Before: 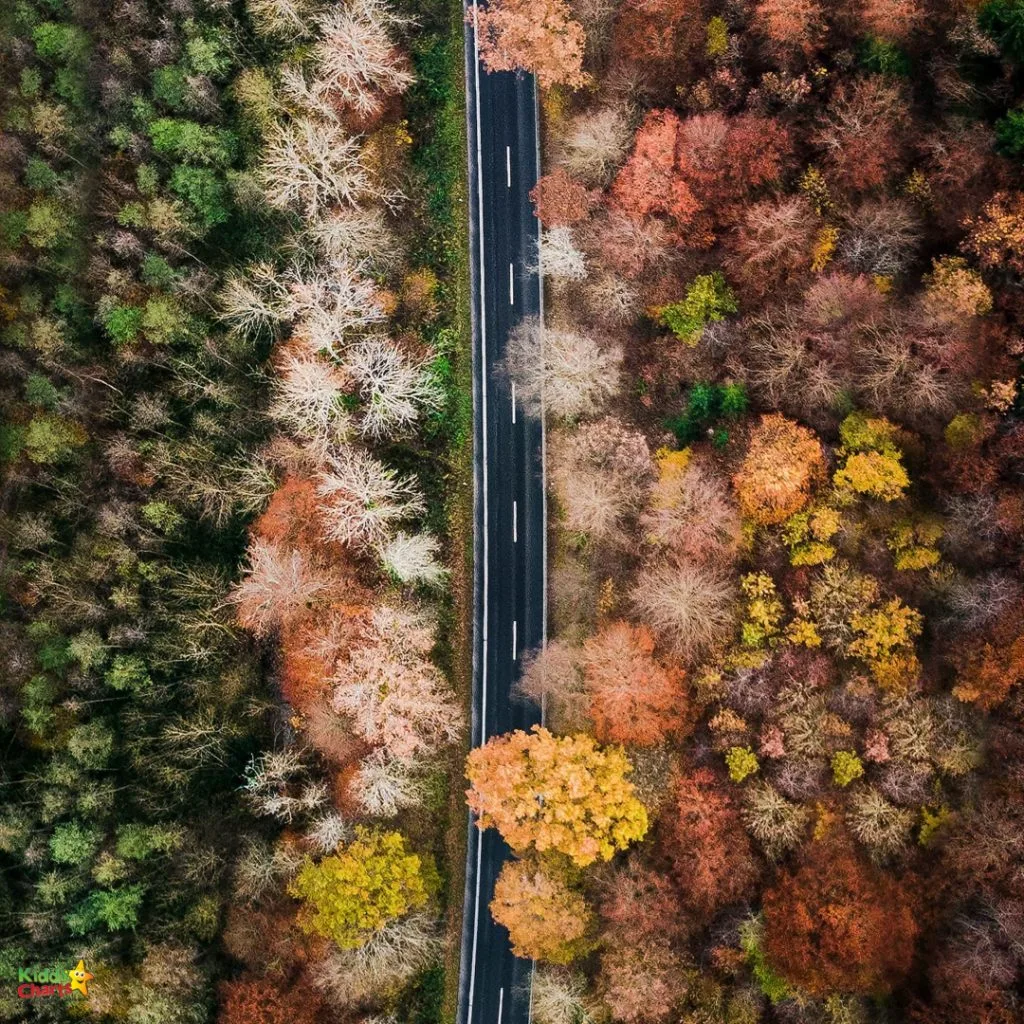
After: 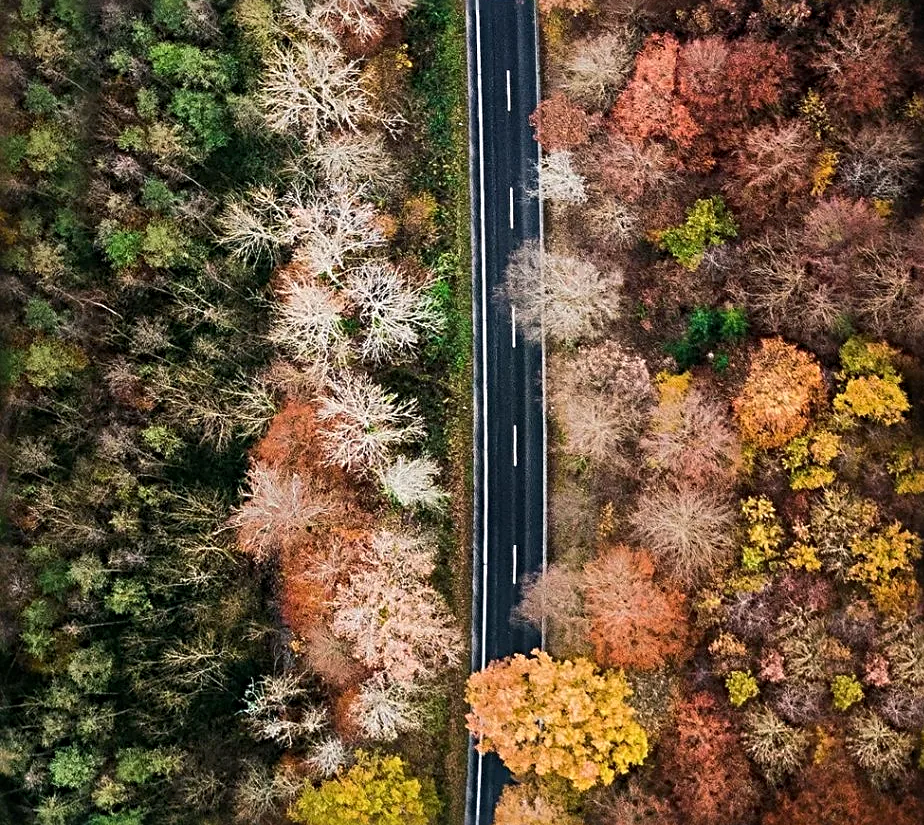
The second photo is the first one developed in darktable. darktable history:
crop: top 7.49%, right 9.717%, bottom 11.943%
sharpen: radius 4
